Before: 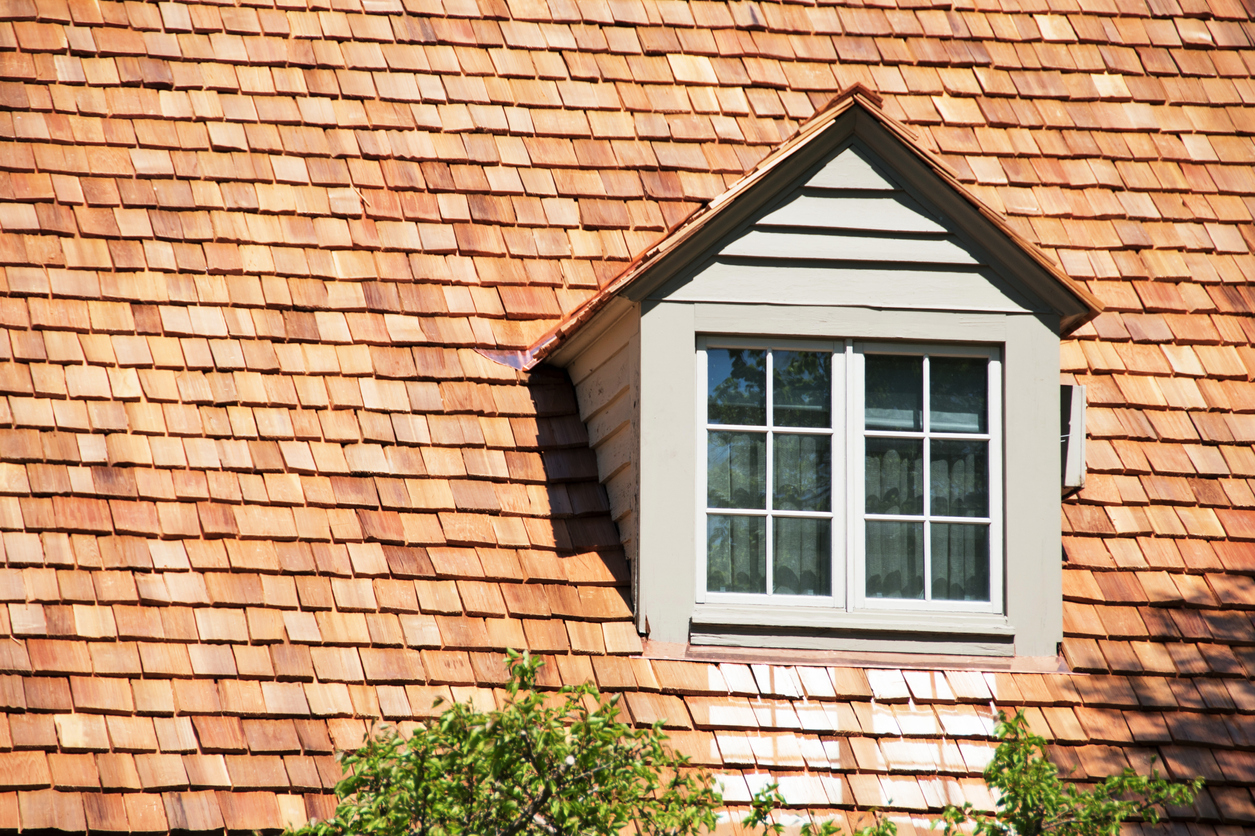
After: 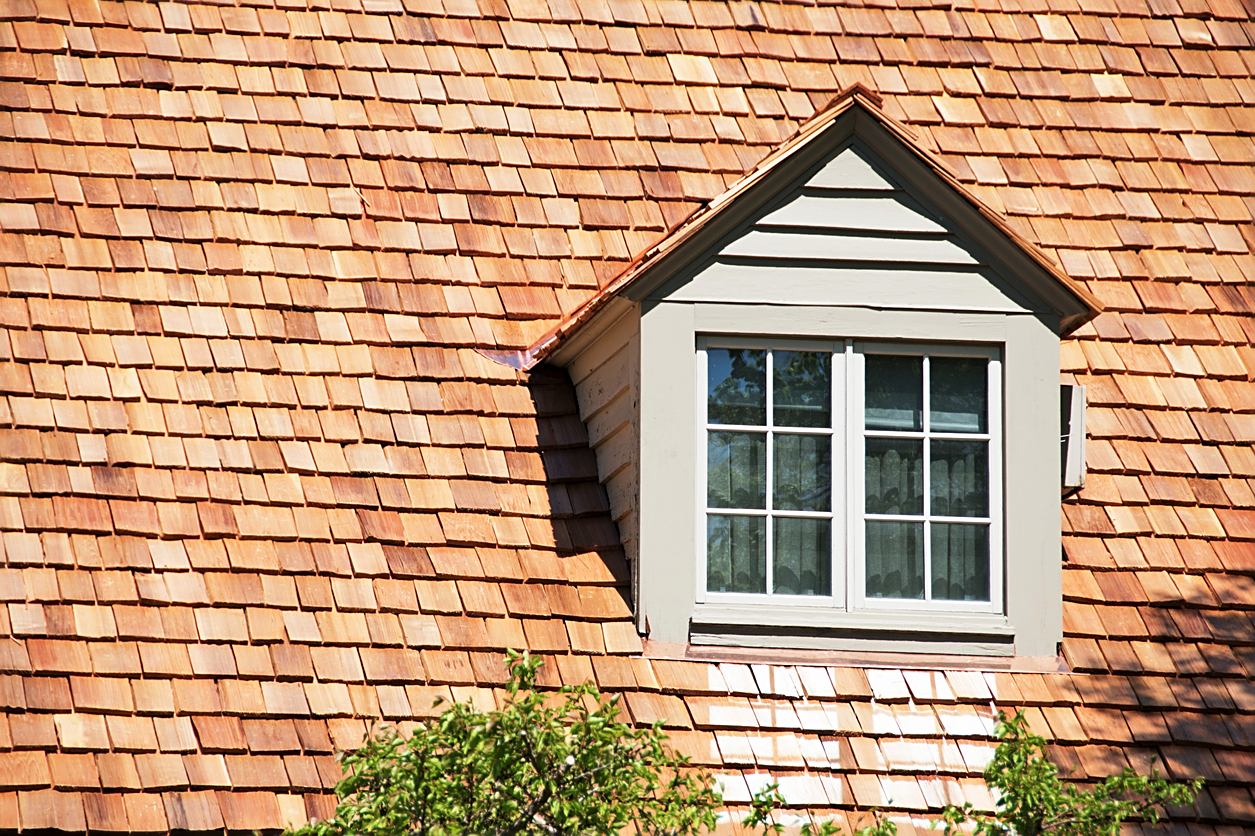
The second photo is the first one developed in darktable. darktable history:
sharpen: amount 0.468
